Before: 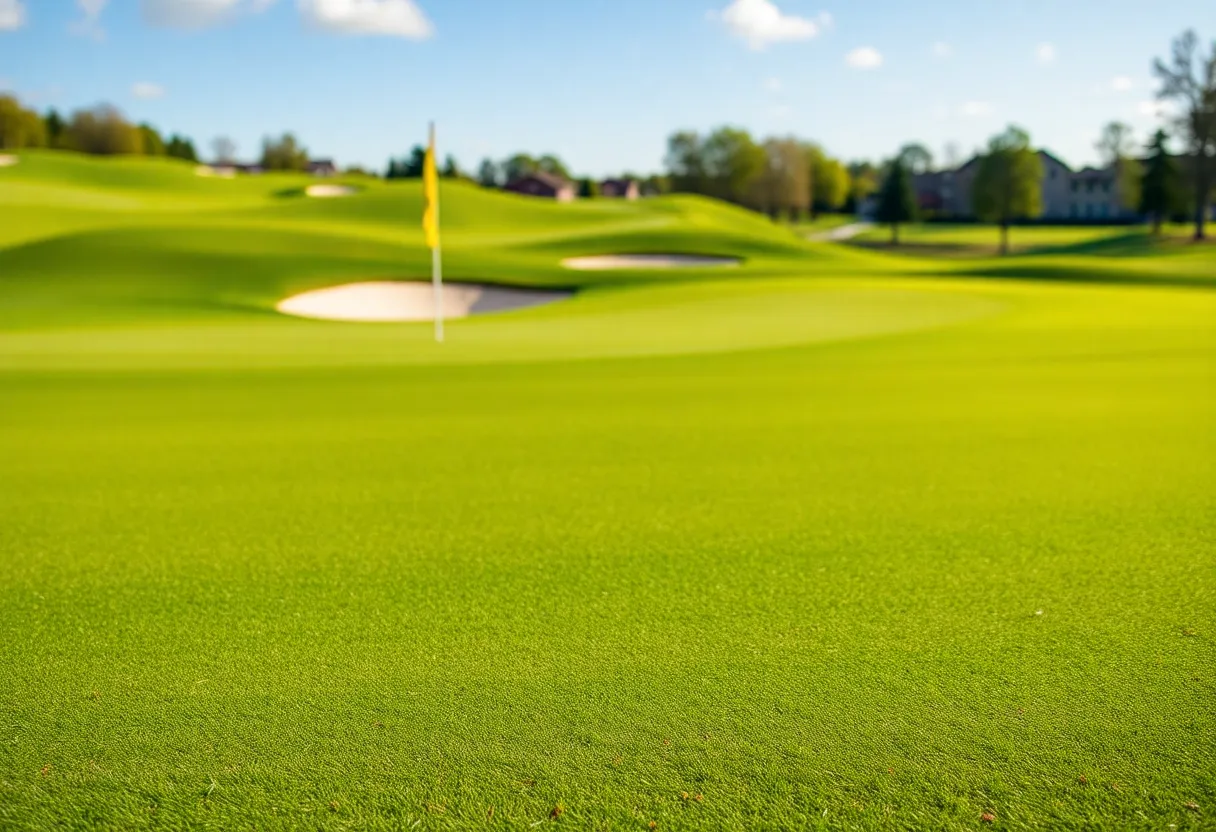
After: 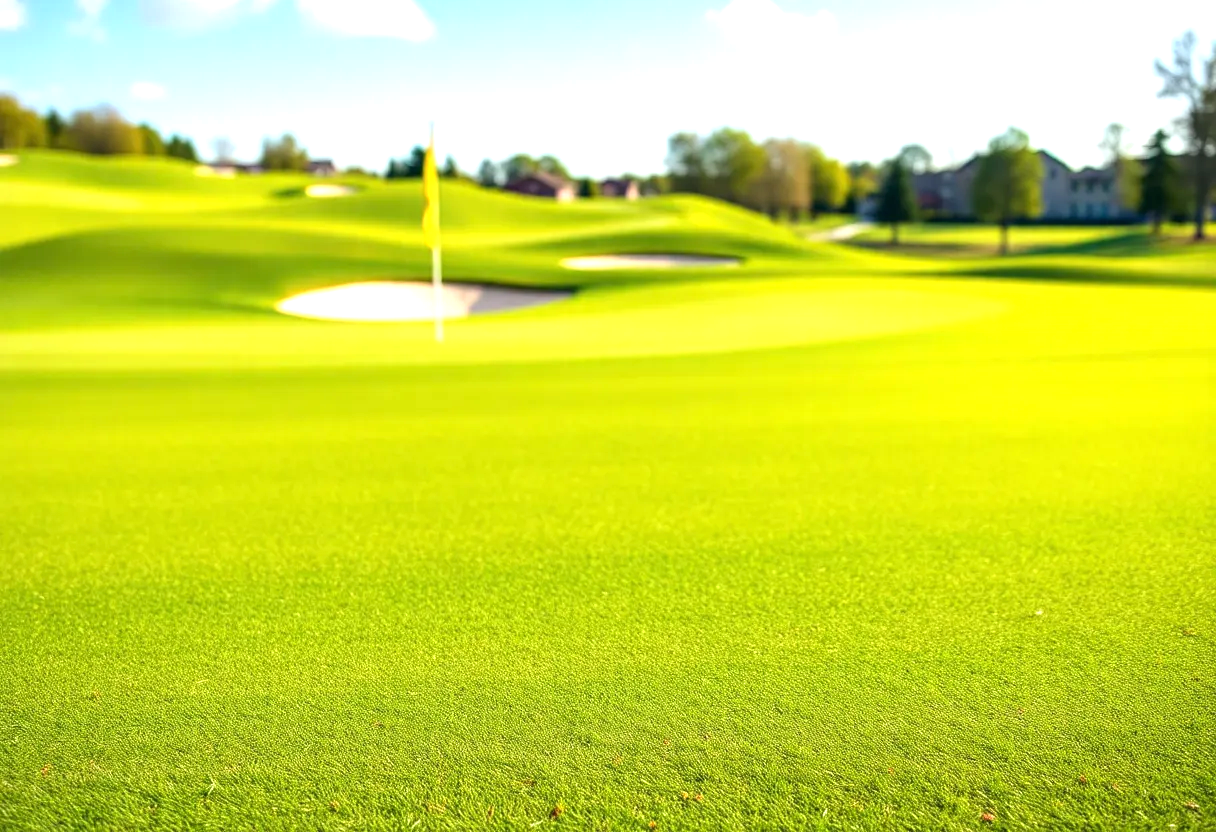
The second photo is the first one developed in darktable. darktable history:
exposure: black level correction 0, exposure 0.893 EV, compensate highlight preservation false
